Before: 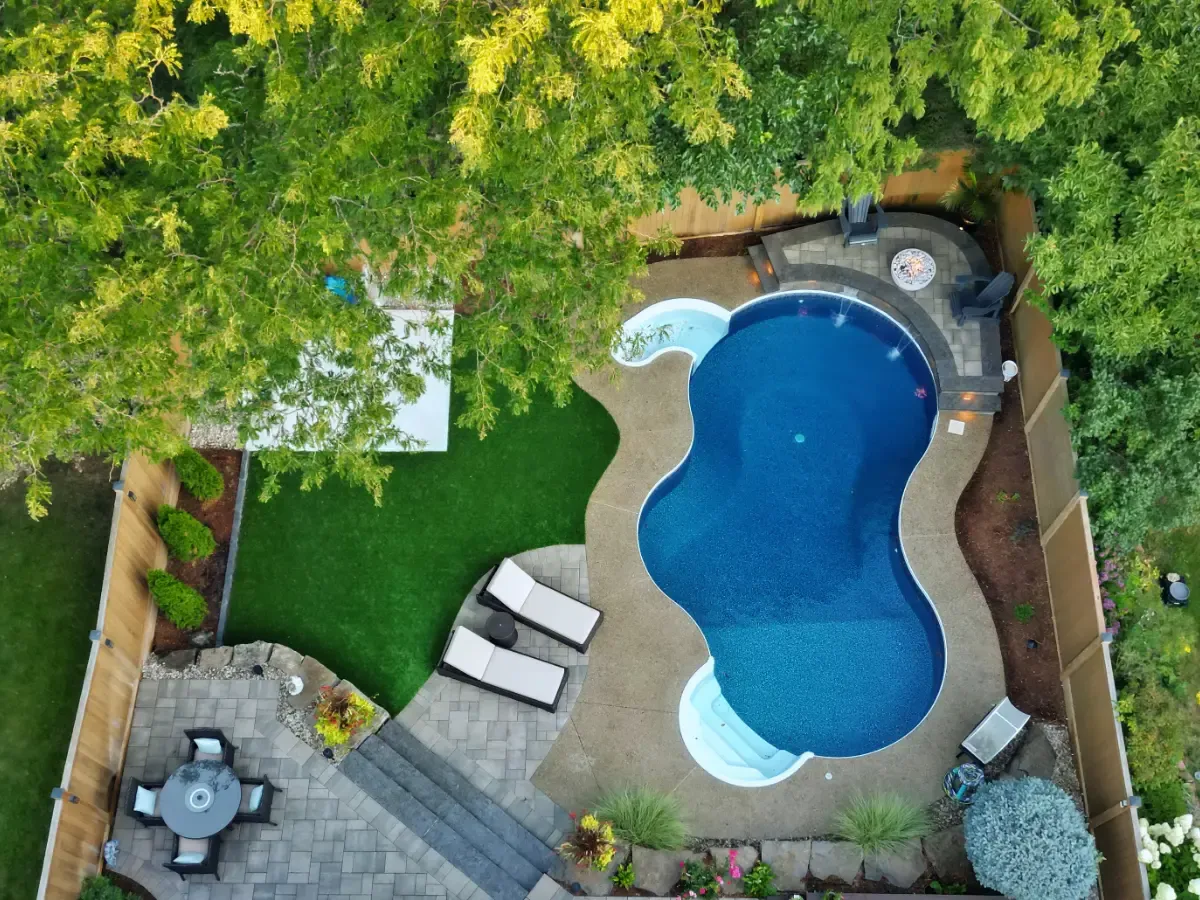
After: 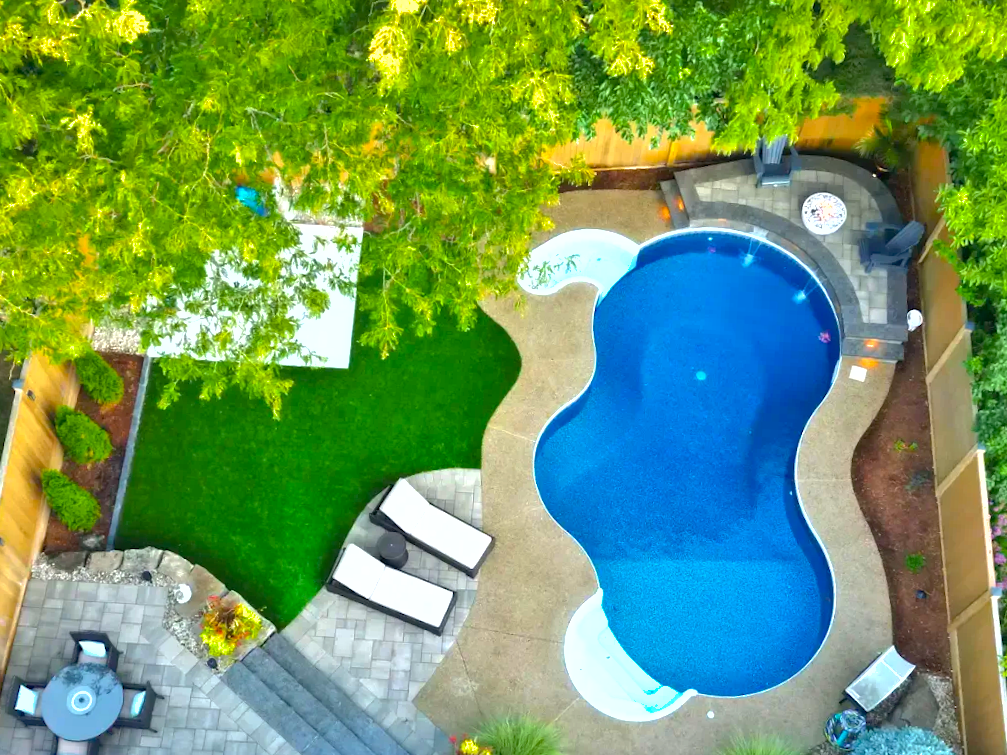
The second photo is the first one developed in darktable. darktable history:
crop and rotate: angle -3.27°, left 5.211%, top 5.211%, right 4.607%, bottom 4.607%
shadows and highlights: on, module defaults
color balance rgb: perceptual saturation grading › global saturation 25%, global vibrance 20%
exposure: black level correction 0, exposure 0.9 EV, compensate exposure bias true, compensate highlight preservation false
